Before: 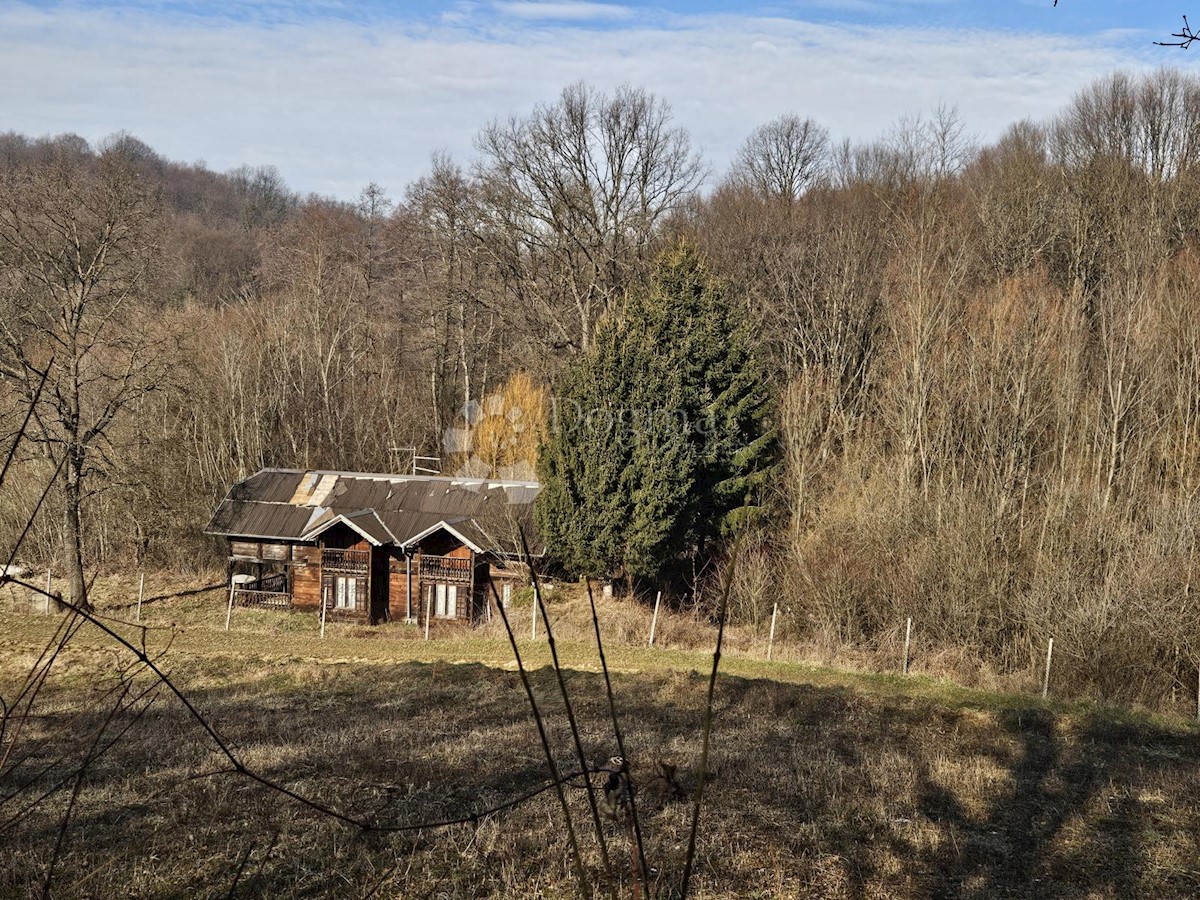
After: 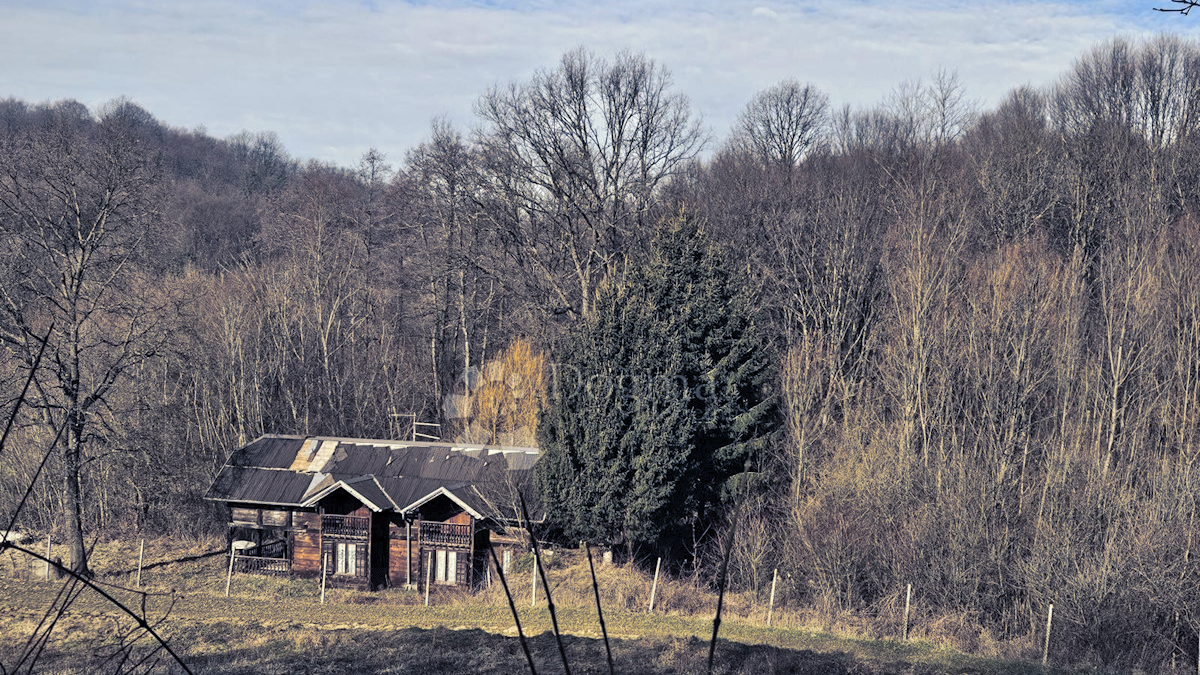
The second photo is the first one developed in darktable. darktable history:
split-toning: shadows › hue 230.4°
crop: top 3.857%, bottom 21.132%
